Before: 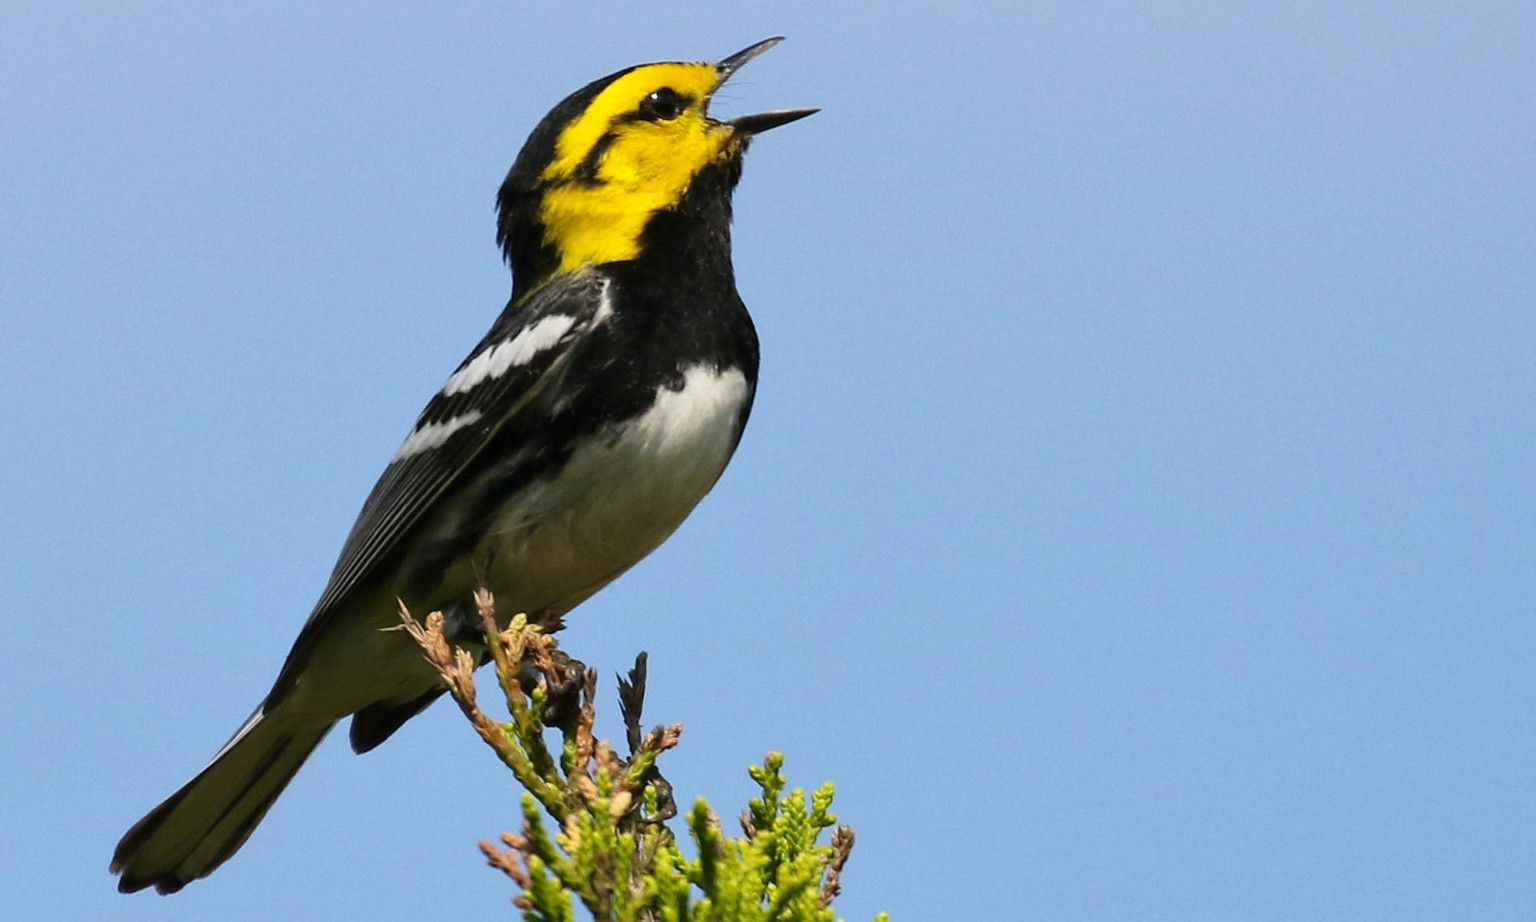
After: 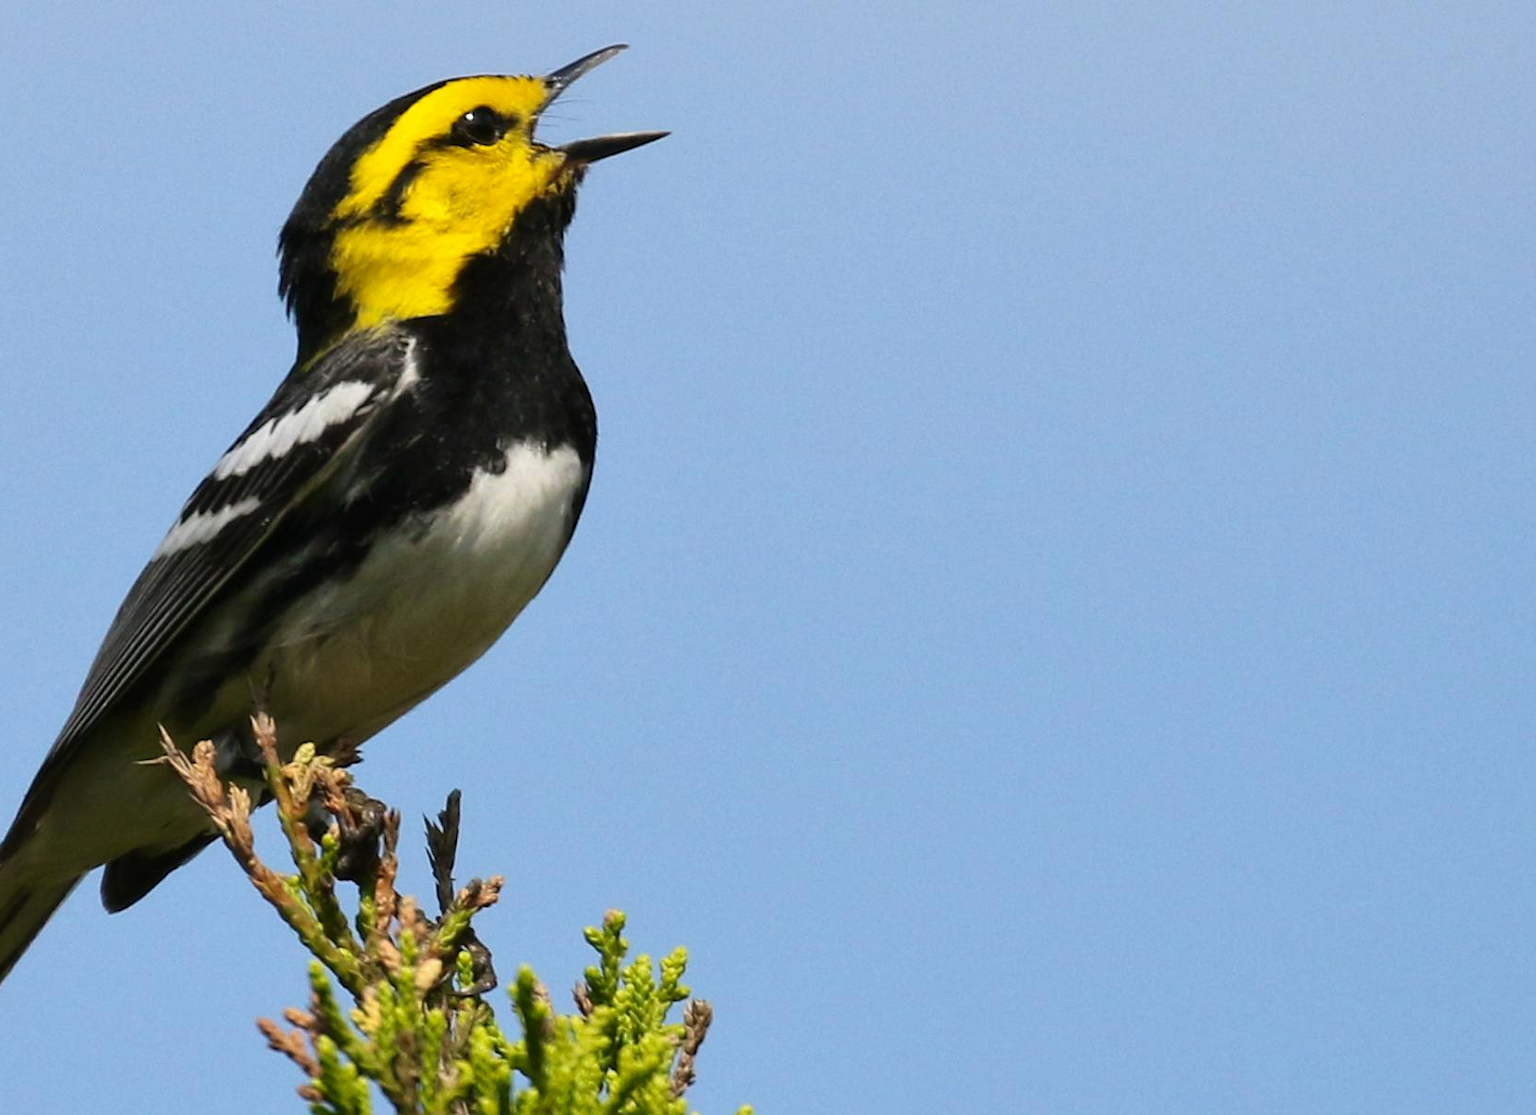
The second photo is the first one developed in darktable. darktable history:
crop: left 17.382%, bottom 0.04%
